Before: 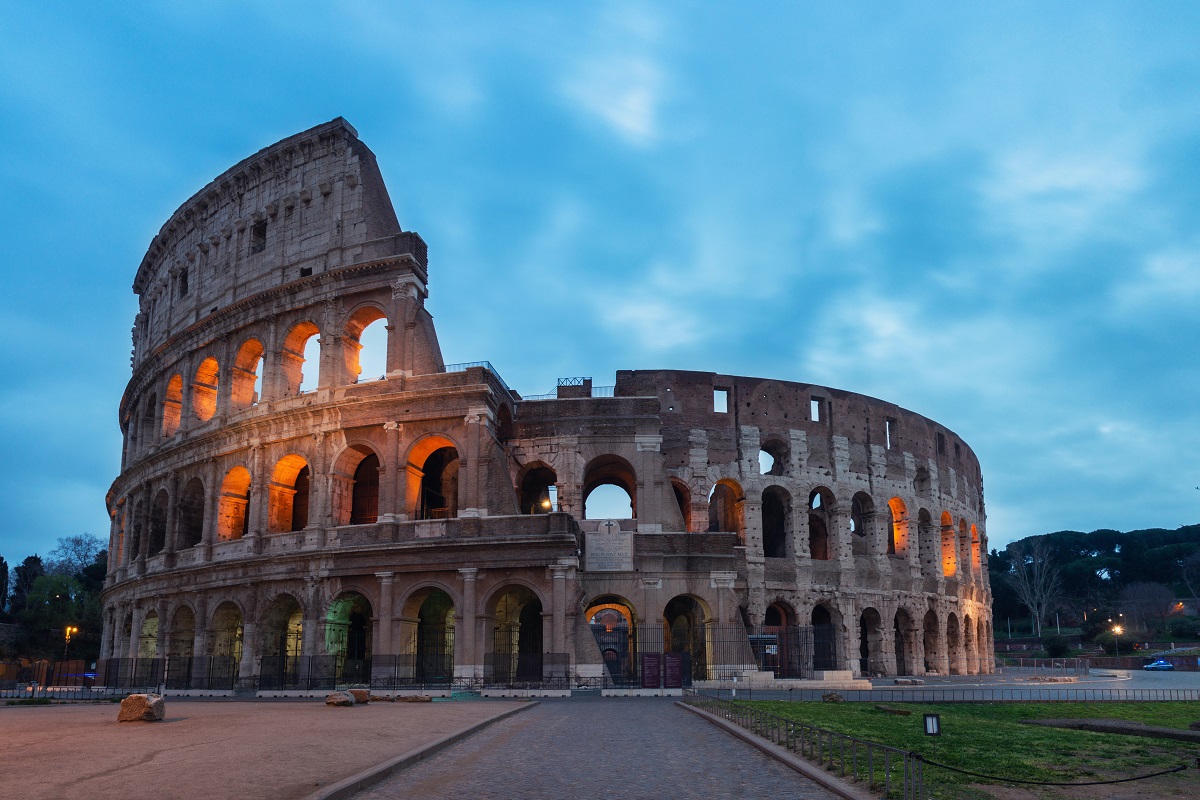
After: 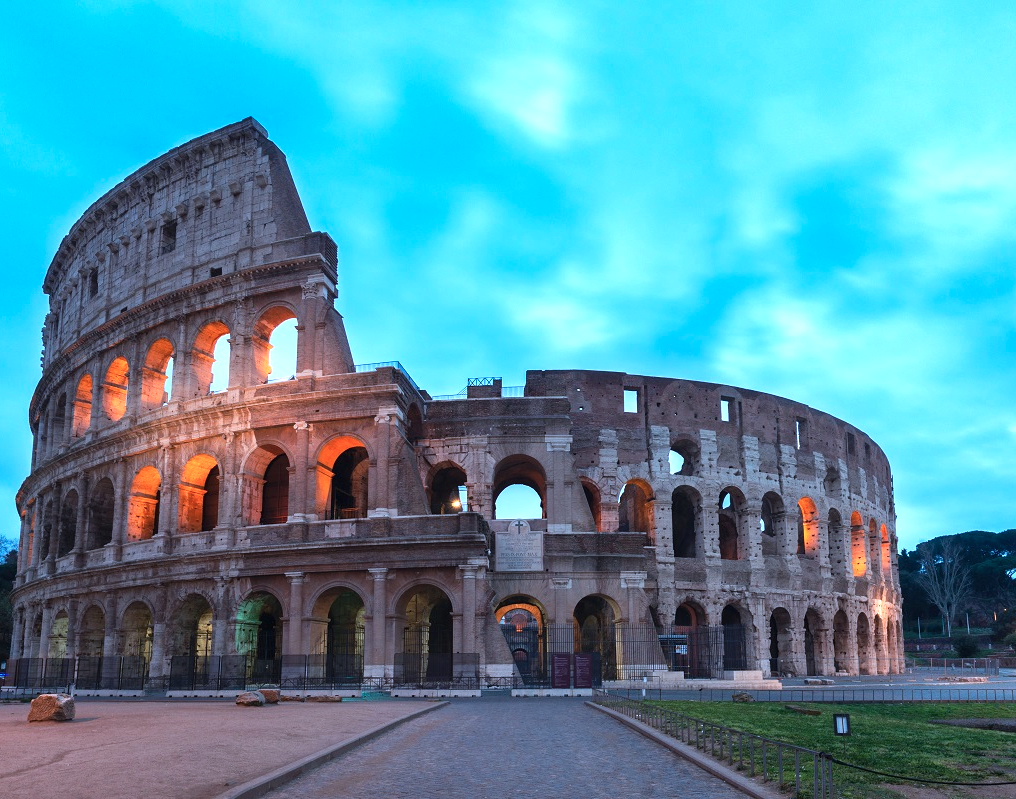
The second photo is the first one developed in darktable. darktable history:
color correction: highlights a* -2.01, highlights b* -18.29
crop: left 7.509%, right 7.795%
exposure: black level correction 0, exposure 0.693 EV, compensate highlight preservation false
